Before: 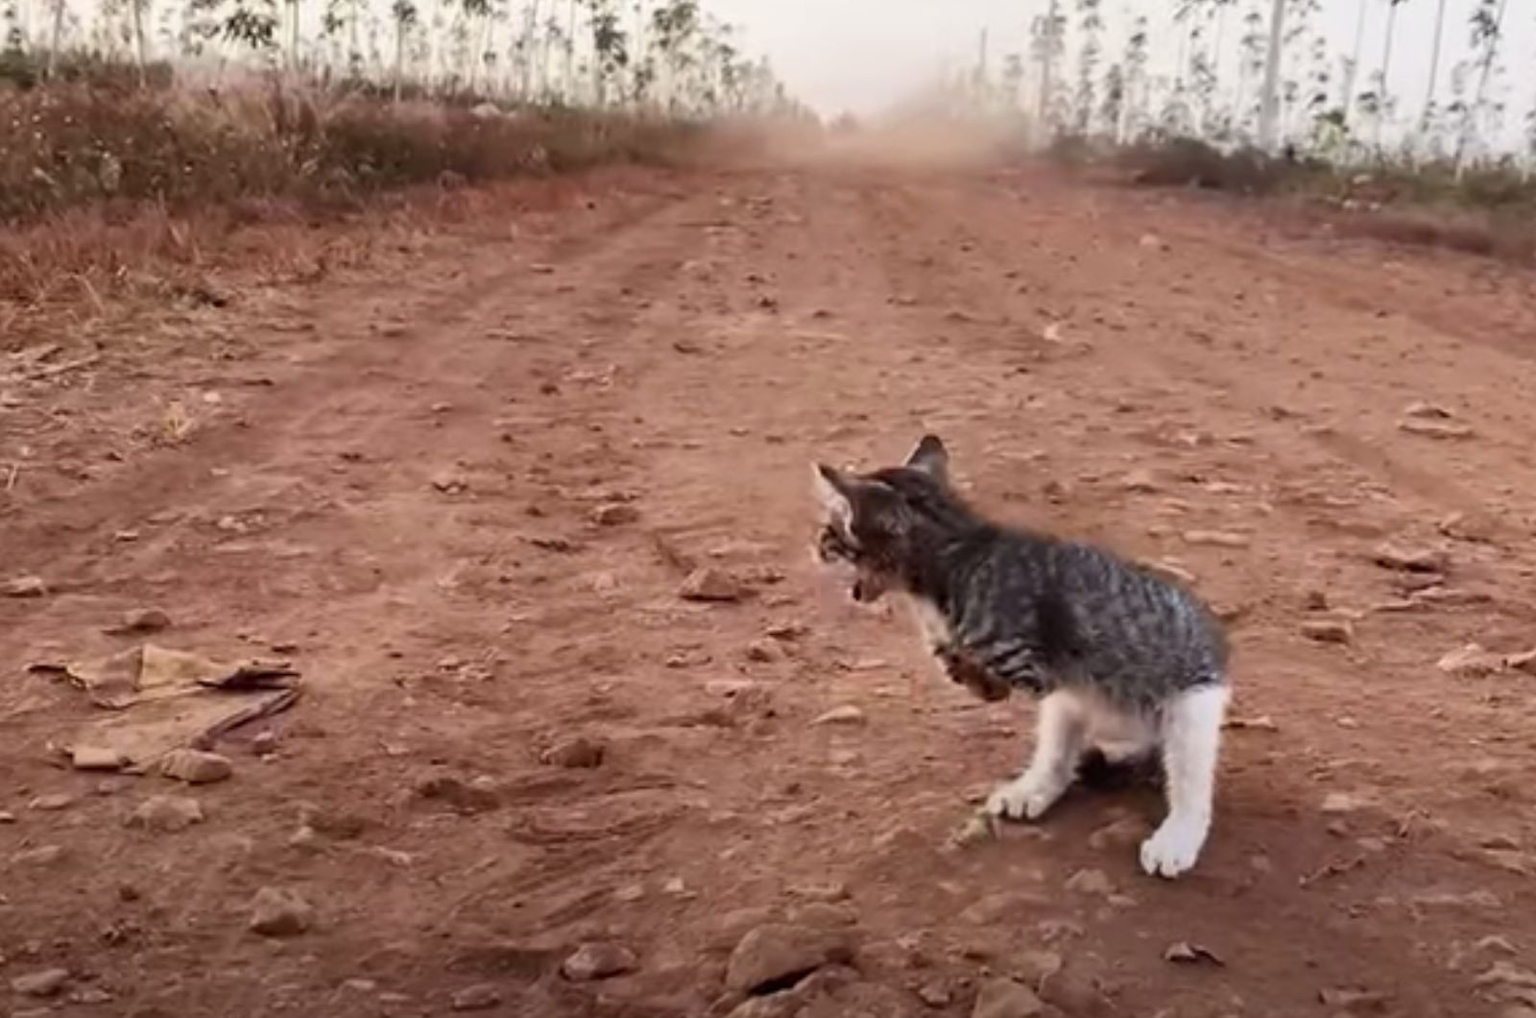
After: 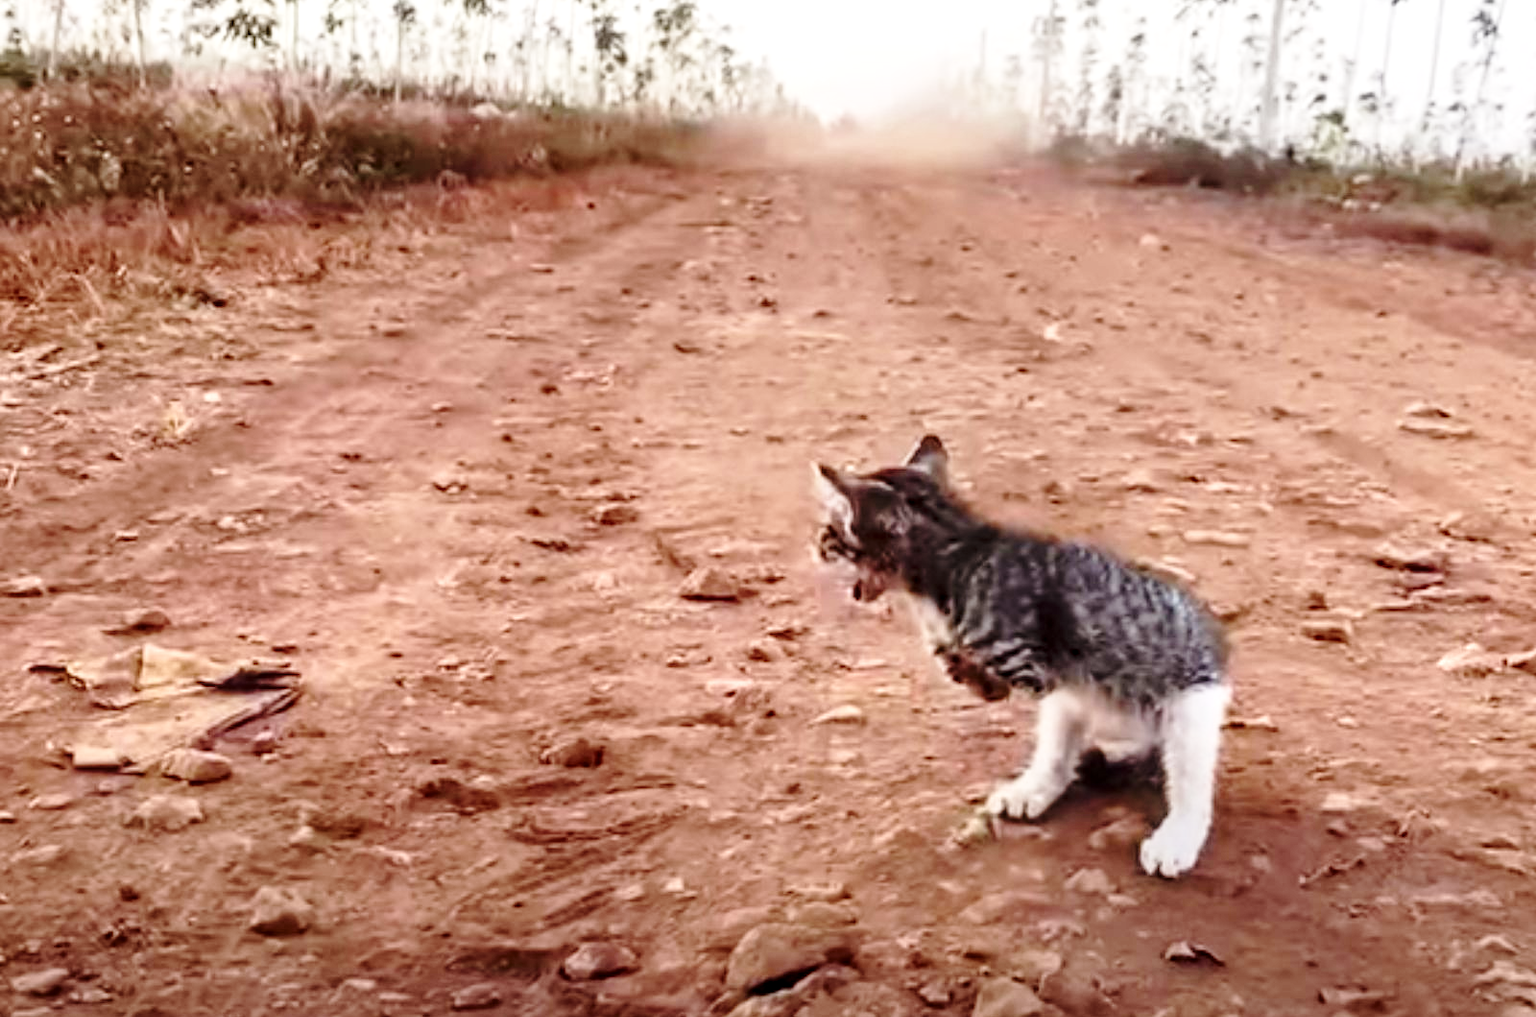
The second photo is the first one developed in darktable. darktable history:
local contrast: detail 130%
base curve: curves: ch0 [(0, 0) (0.028, 0.03) (0.121, 0.232) (0.46, 0.748) (0.859, 0.968) (1, 1)], preserve colors none
